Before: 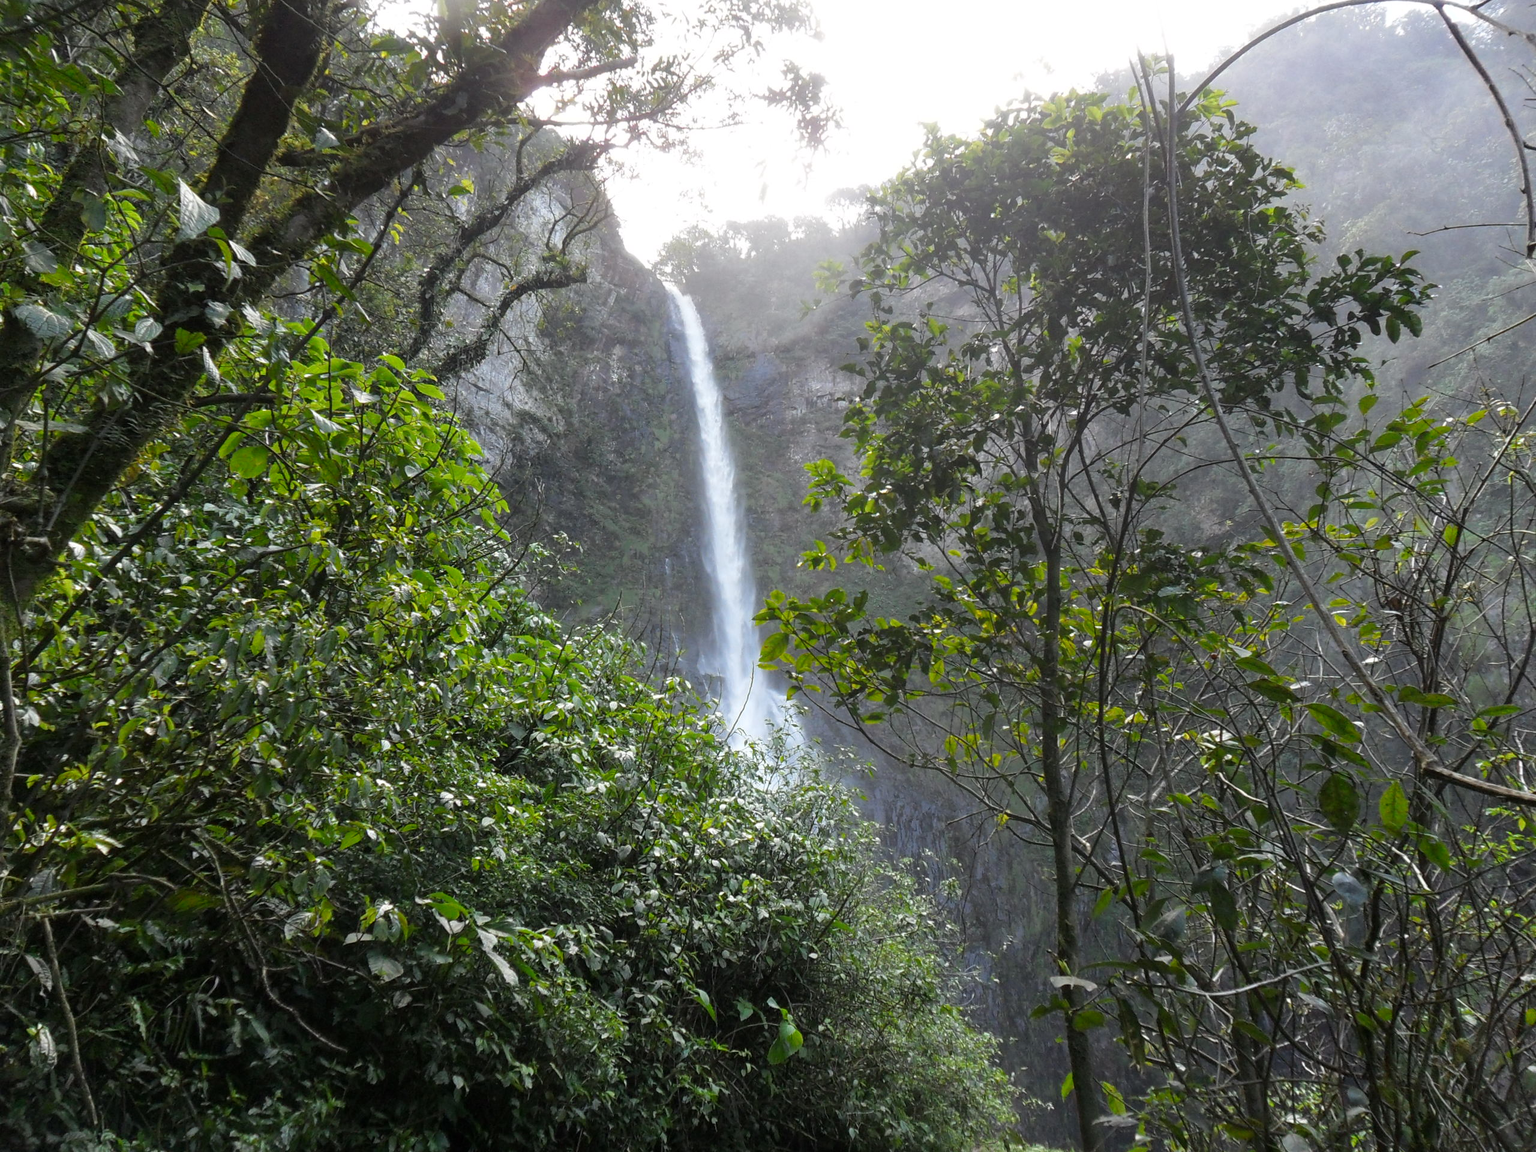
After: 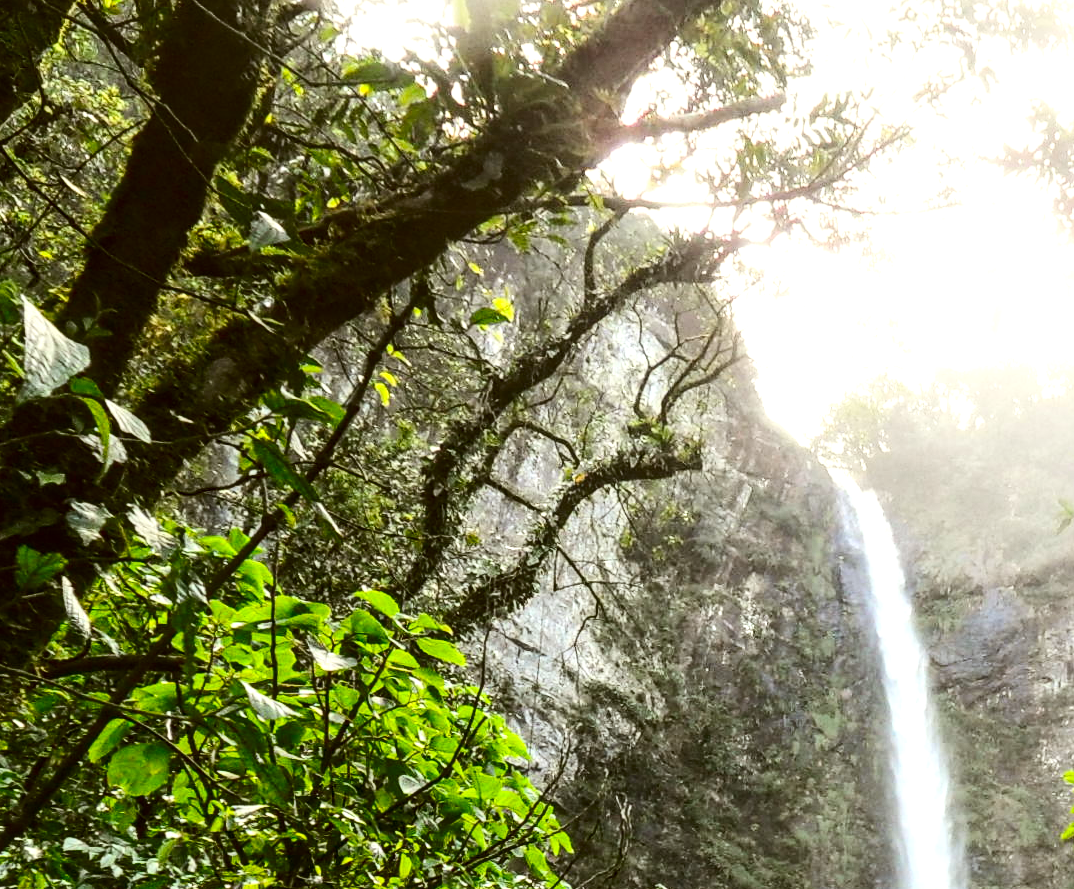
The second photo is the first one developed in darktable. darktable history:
contrast brightness saturation: contrast 0.32, brightness -0.08, saturation 0.17
crop and rotate: left 10.817%, top 0.062%, right 47.194%, bottom 53.626%
exposure: exposure 0.564 EV, compensate highlight preservation false
color correction: highlights a* -1.43, highlights b* 10.12, shadows a* 0.395, shadows b* 19.35
local contrast: on, module defaults
